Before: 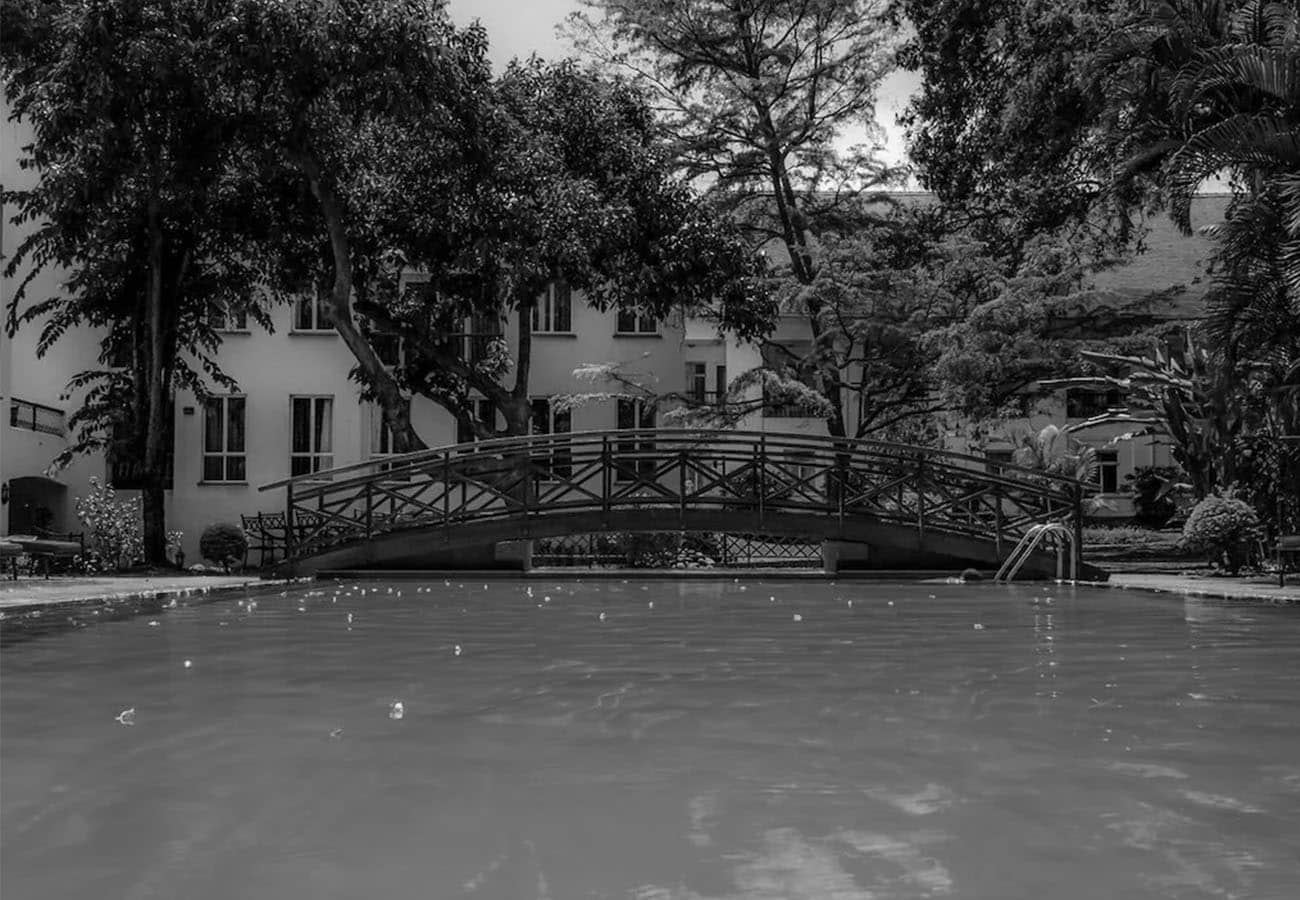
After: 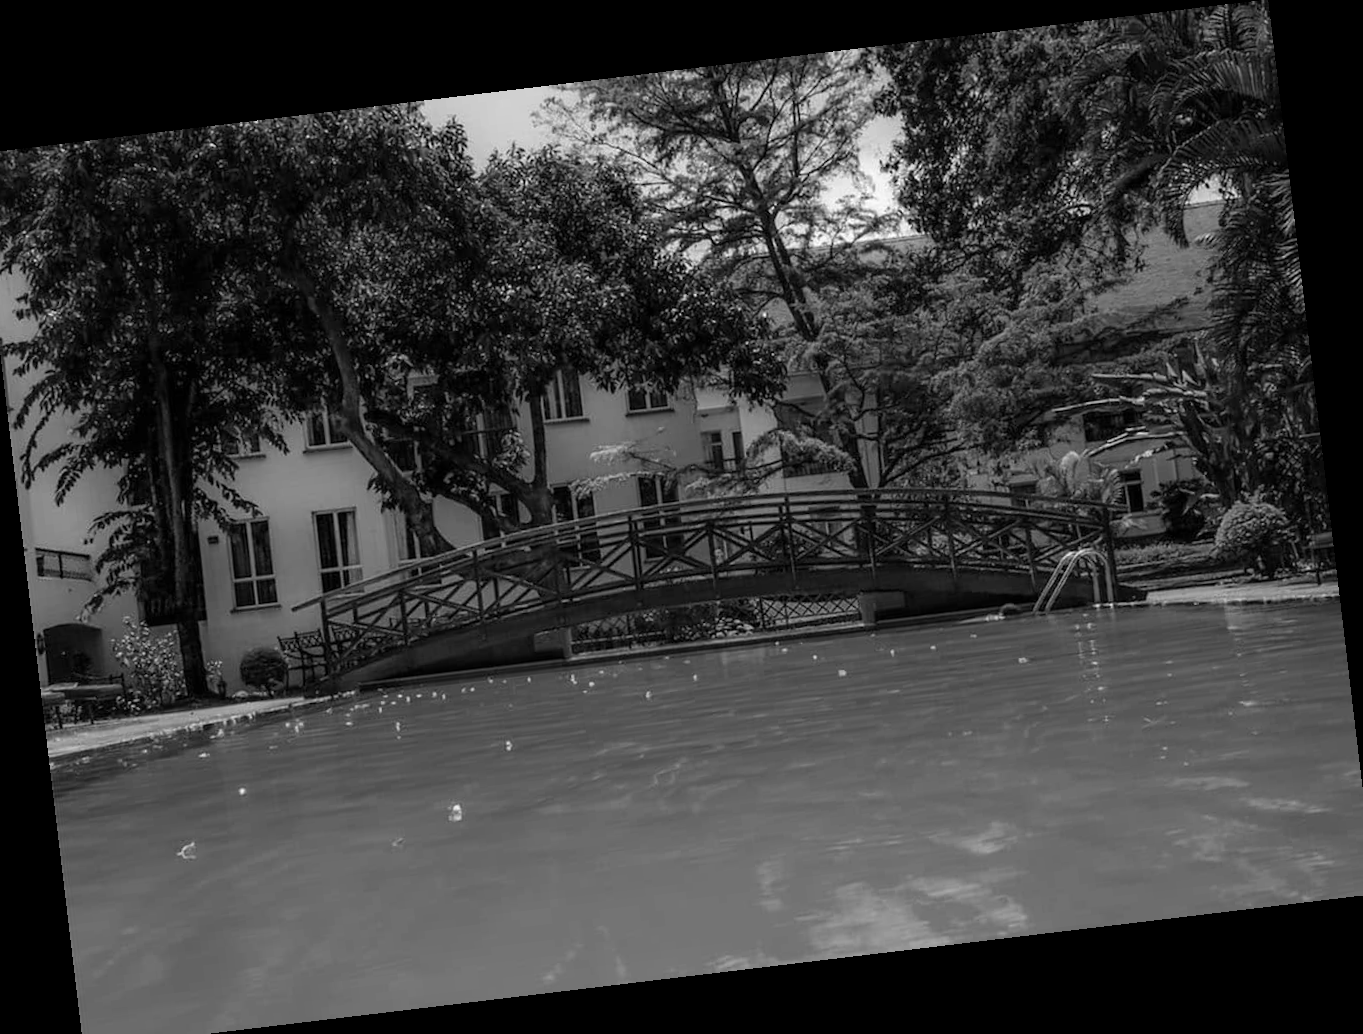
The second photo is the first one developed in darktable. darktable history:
crop and rotate: left 1.774%, right 0.633%, bottom 1.28%
rotate and perspective: rotation -6.83°, automatic cropping off
exposure: compensate highlight preservation false
